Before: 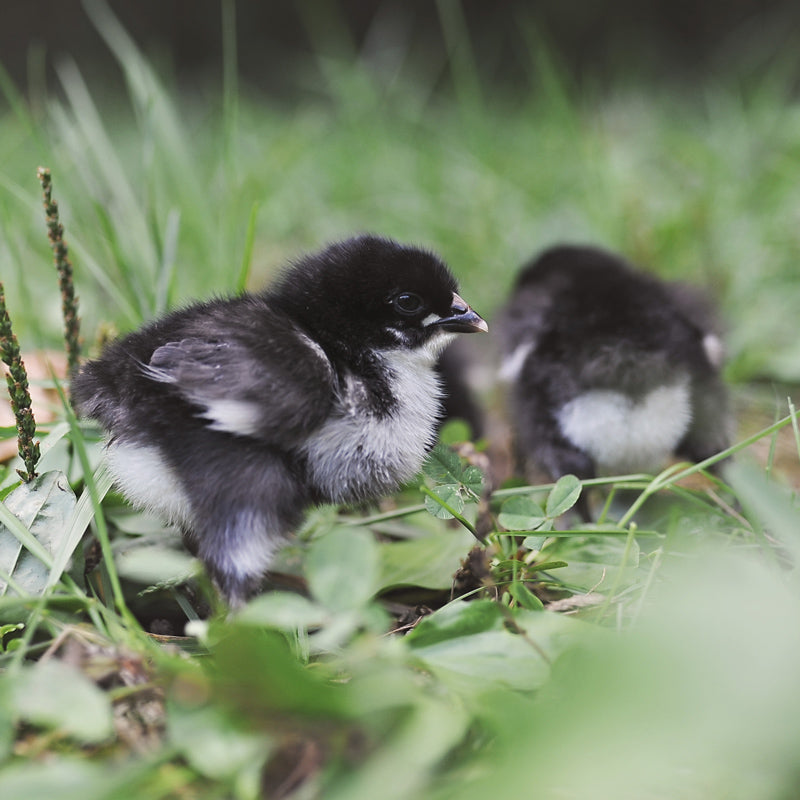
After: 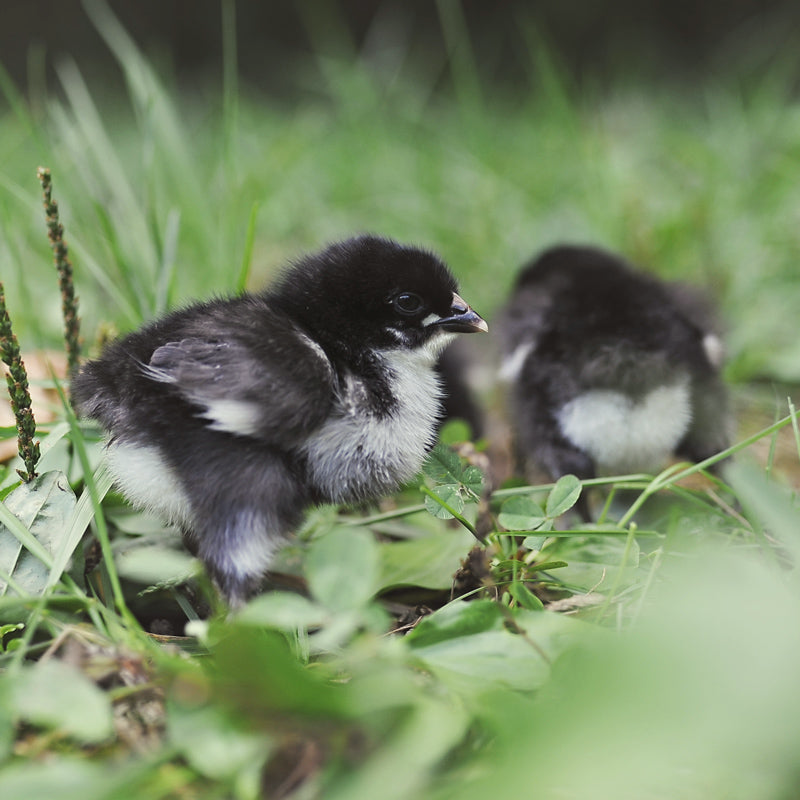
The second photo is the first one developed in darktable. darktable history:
white balance: emerald 1
color correction: highlights a* -4.28, highlights b* 6.53
